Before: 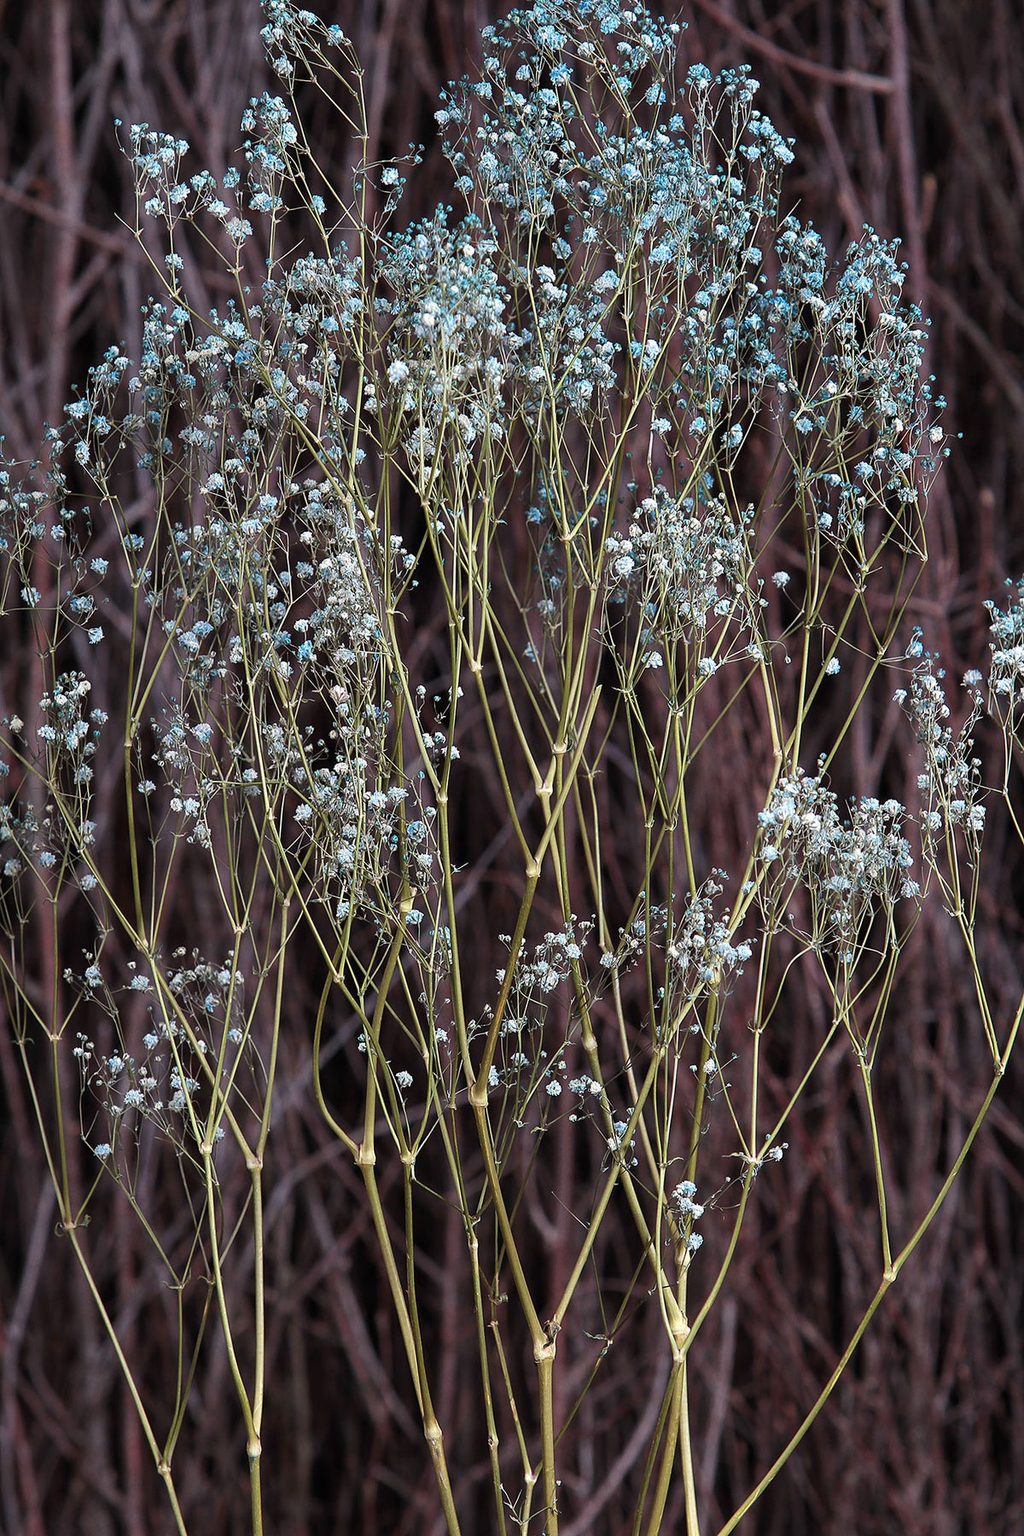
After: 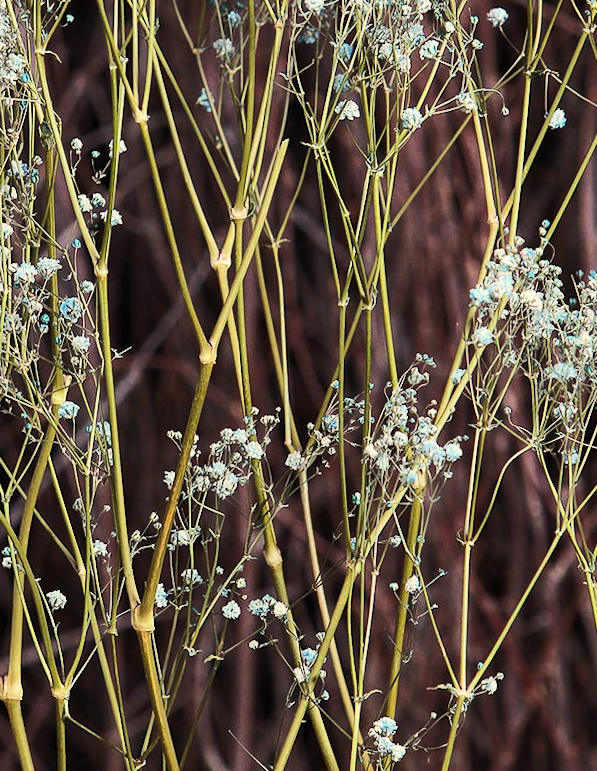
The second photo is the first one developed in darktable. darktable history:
tone equalizer: -8 EV -0.55 EV
white balance: red 1.029, blue 0.92
rotate and perspective: rotation 0.174°, lens shift (vertical) 0.013, lens shift (horizontal) 0.019, shear 0.001, automatic cropping original format, crop left 0.007, crop right 0.991, crop top 0.016, crop bottom 0.997
exposure: exposure -0.021 EV, compensate highlight preservation false
crop: left 35.03%, top 36.625%, right 14.663%, bottom 20.057%
rgb curve: curves: ch0 [(0, 0) (0.284, 0.292) (0.505, 0.644) (1, 1)], compensate middle gray true
color balance rgb: perceptual saturation grading › global saturation 10%, global vibrance 20%
contrast brightness saturation: contrast 0.01, saturation -0.05
